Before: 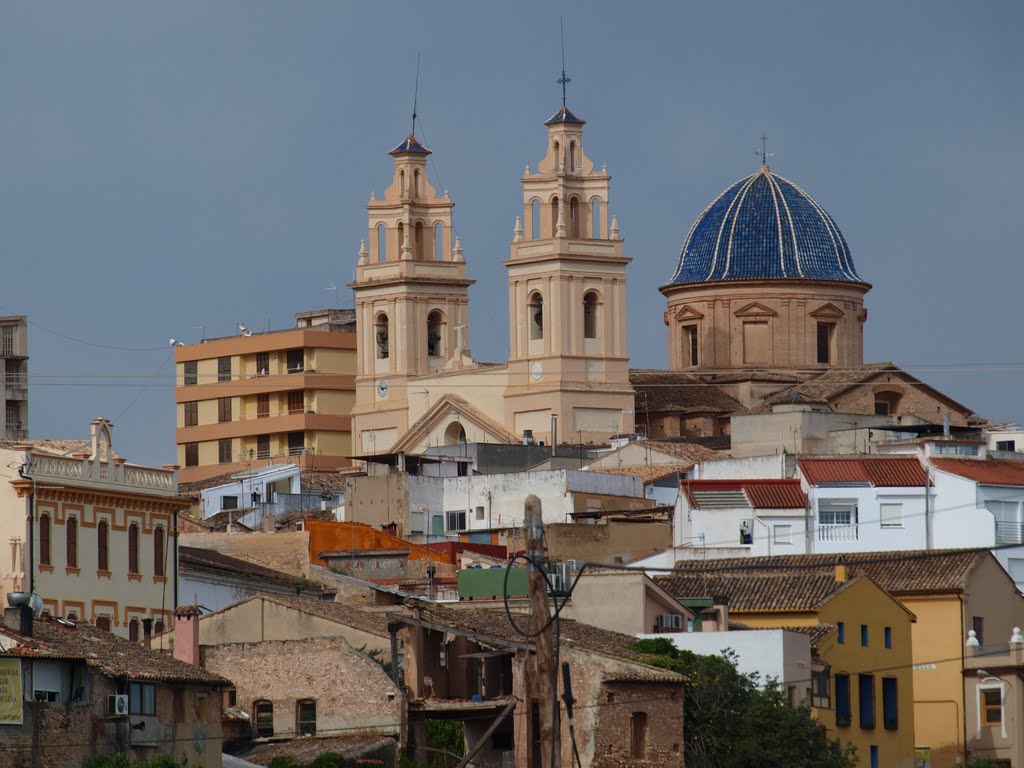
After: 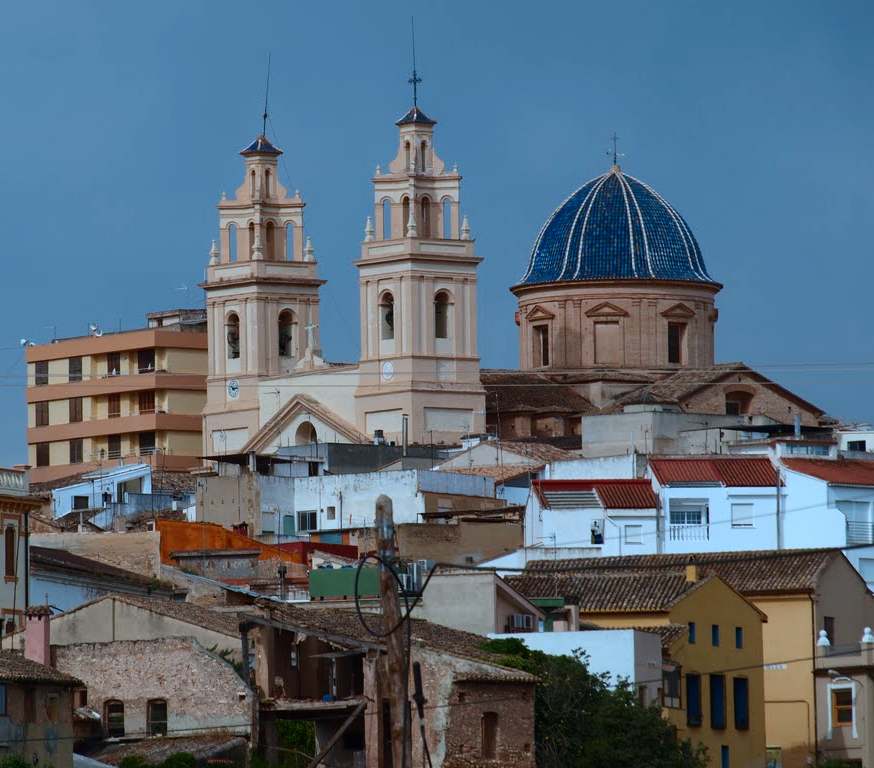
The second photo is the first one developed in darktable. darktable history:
contrast brightness saturation: contrast 0.15, brightness -0.01, saturation 0.1
crop and rotate: left 14.584%
color correction: highlights a* -9.35, highlights b* -23.15
exposure: exposure -0.072 EV, compensate highlight preservation false
